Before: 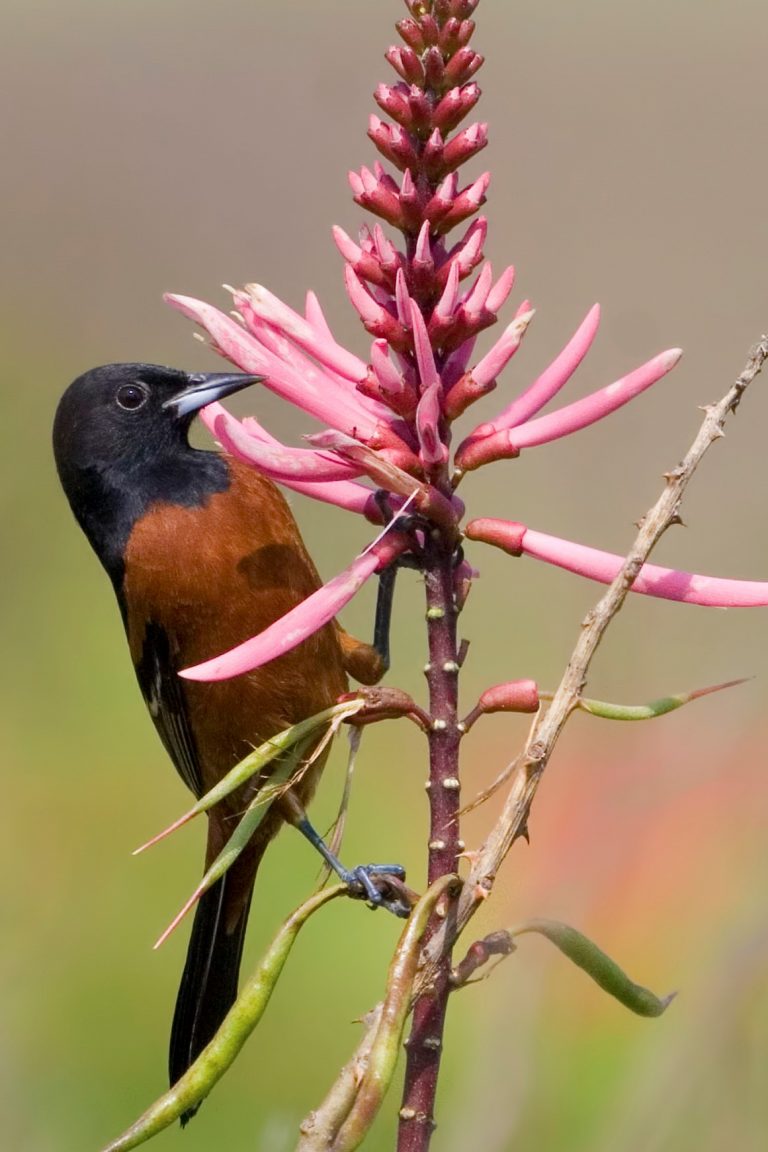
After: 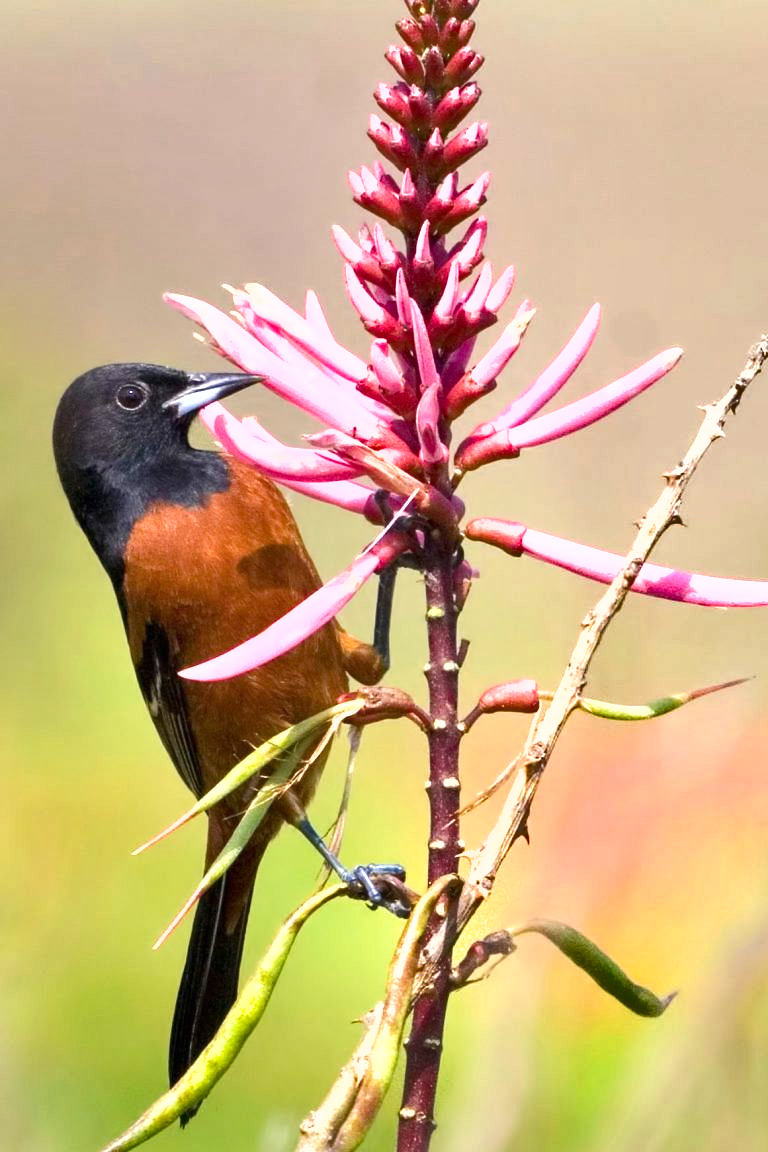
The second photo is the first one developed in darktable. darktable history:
shadows and highlights: low approximation 0.01, soften with gaussian
exposure: black level correction 0, exposure 1.1 EV, compensate exposure bias true, compensate highlight preservation false
